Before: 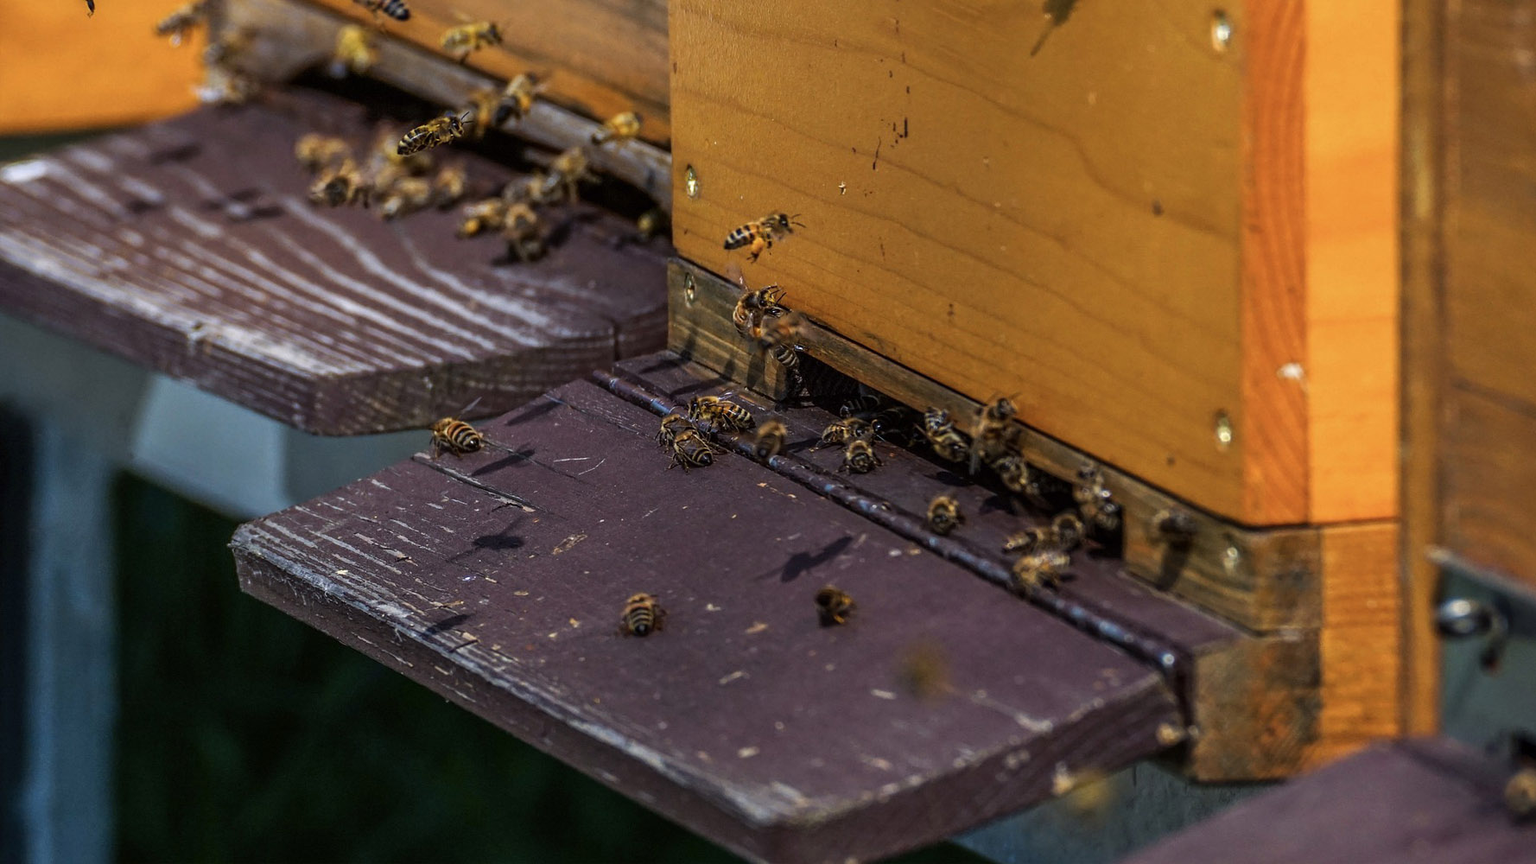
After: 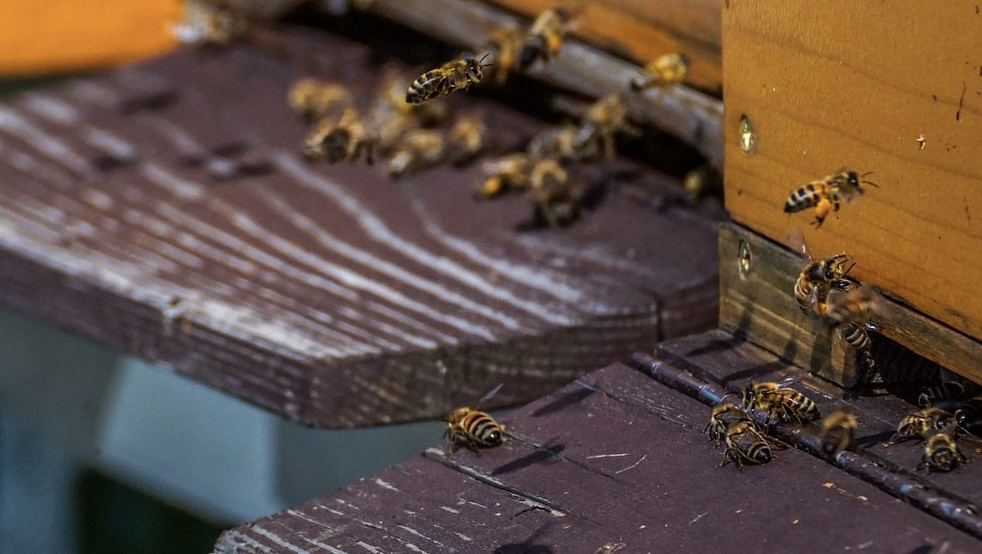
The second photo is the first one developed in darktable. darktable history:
crop and rotate: left 3.049%, top 7.629%, right 41.696%, bottom 36.946%
